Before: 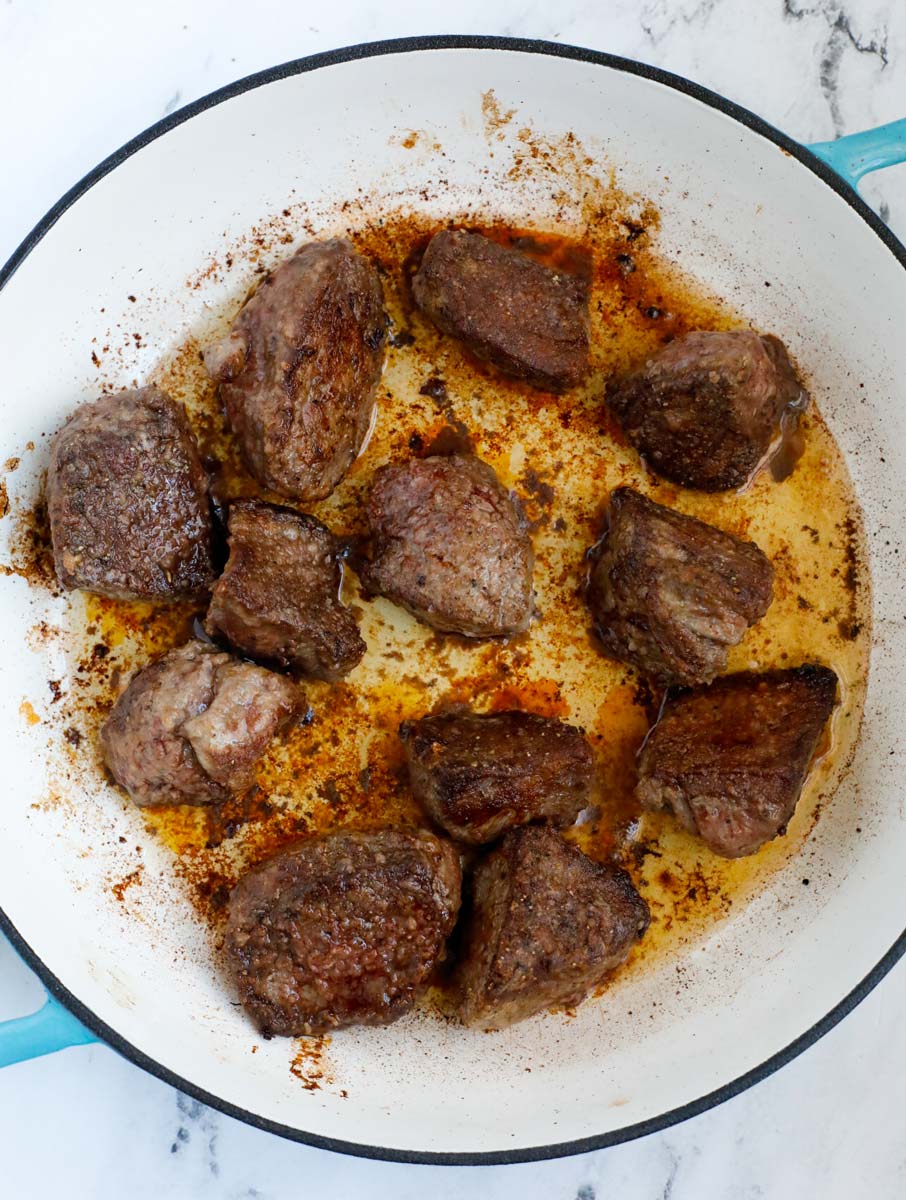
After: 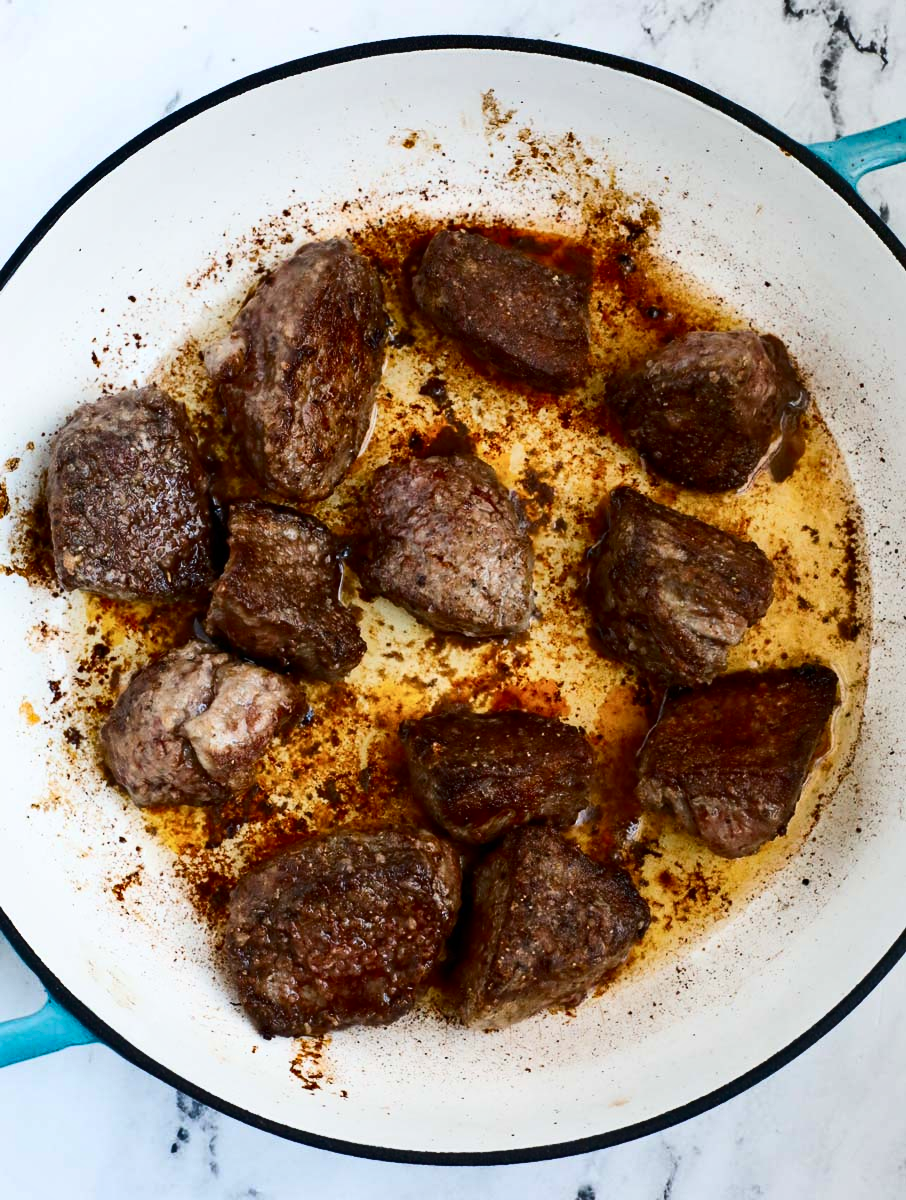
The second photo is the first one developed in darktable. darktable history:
contrast brightness saturation: contrast 0.283
shadows and highlights: shadows 30.67, highlights -62.62, soften with gaussian
